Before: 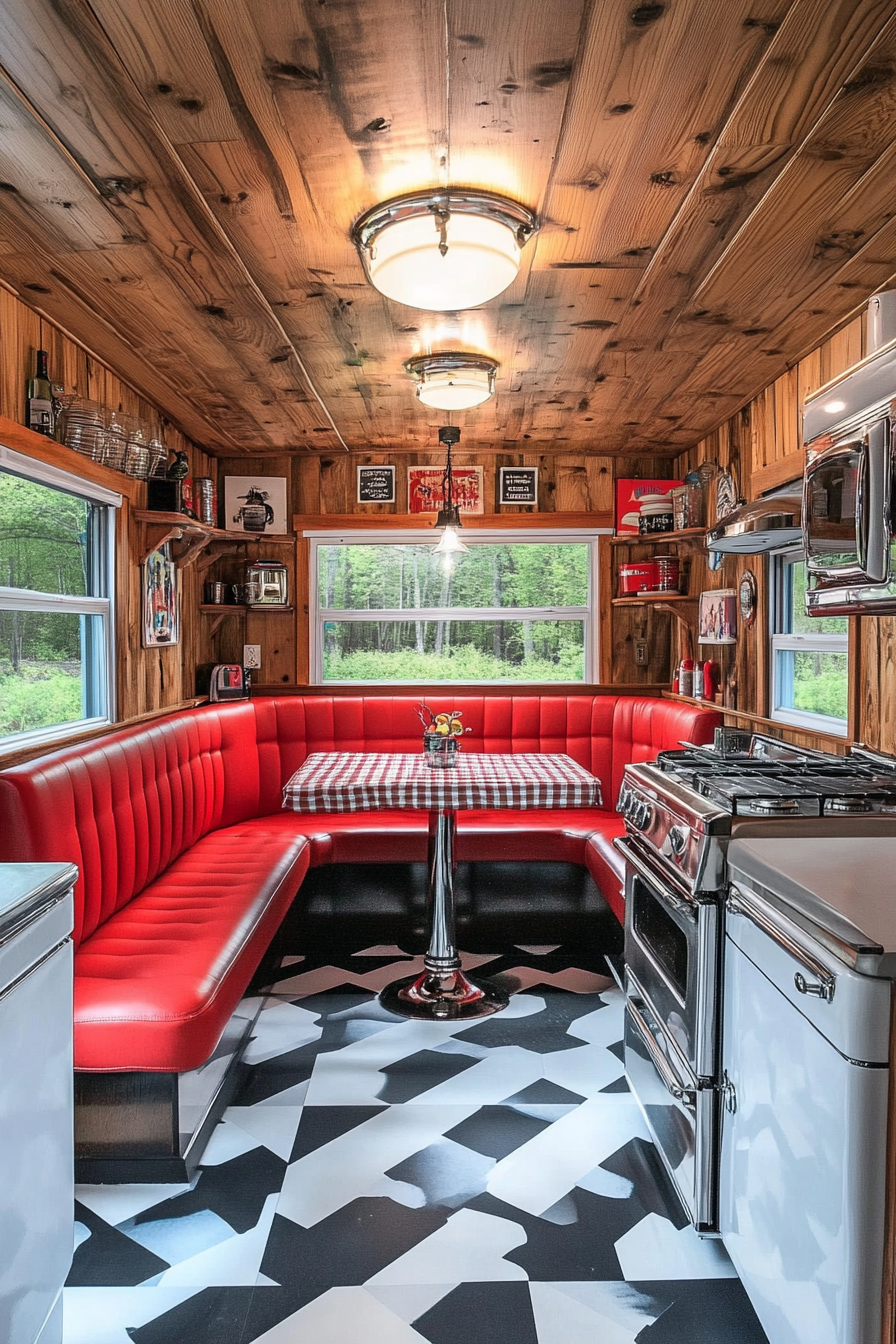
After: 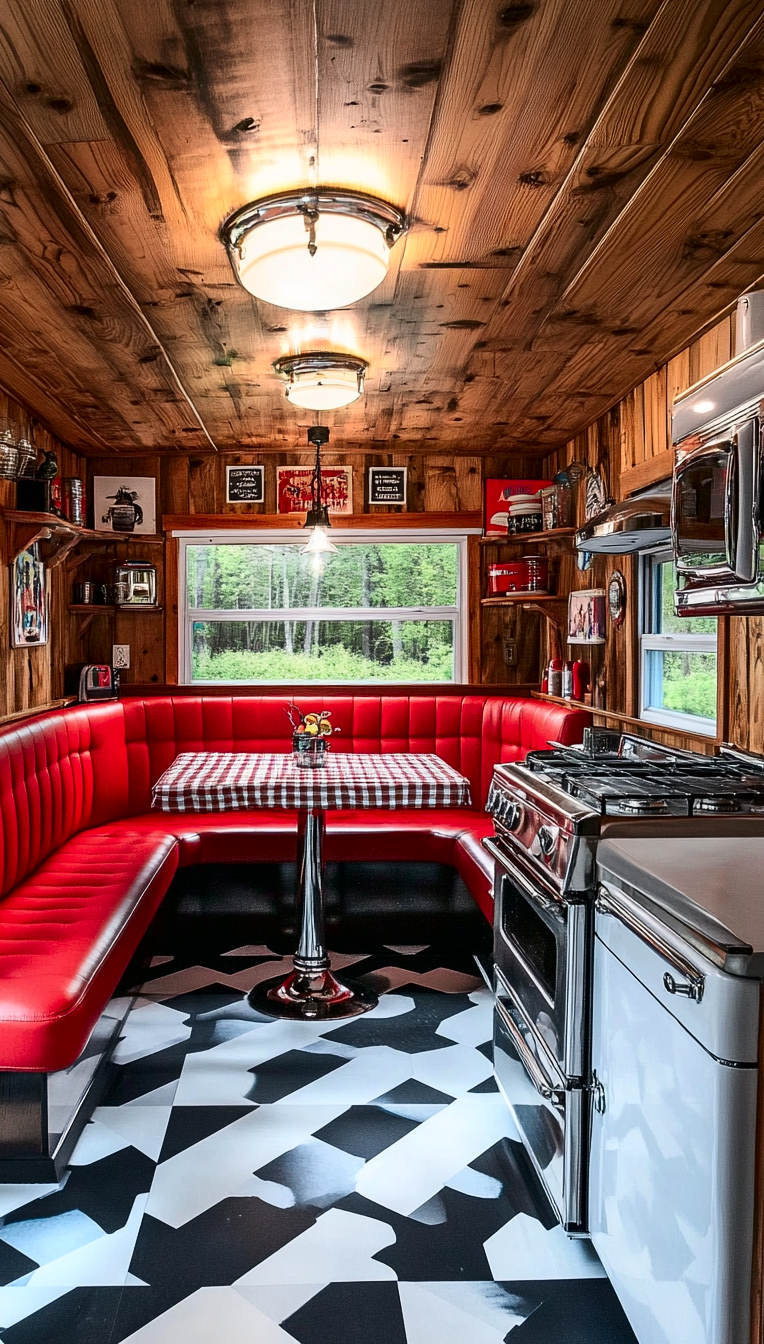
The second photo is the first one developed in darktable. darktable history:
contrast brightness saturation: contrast 0.204, brightness -0.109, saturation 0.096
exposure: compensate exposure bias true, compensate highlight preservation false
base curve: preserve colors none
crop and rotate: left 14.684%
